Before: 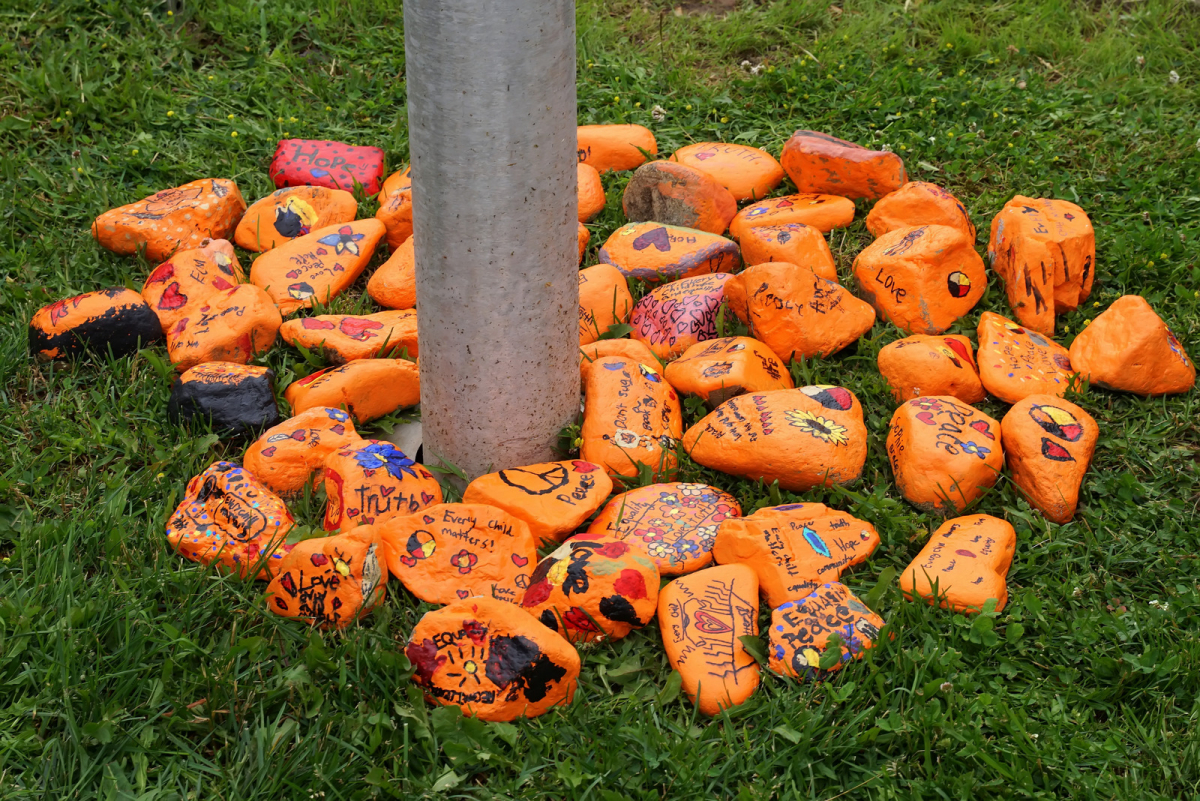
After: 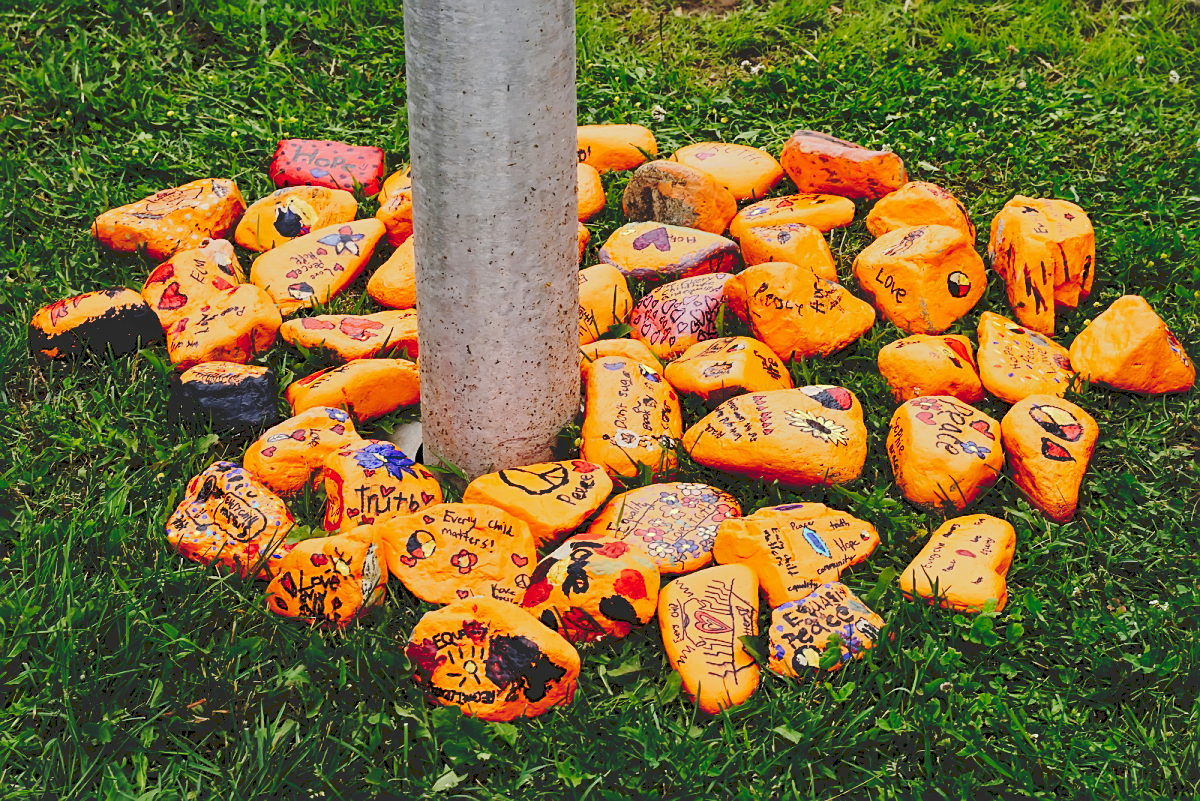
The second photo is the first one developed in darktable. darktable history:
sharpen: on, module defaults
exposure: exposure -0.048 EV, compensate highlight preservation false
tone curve: curves: ch0 [(0, 0) (0.003, 0.185) (0.011, 0.185) (0.025, 0.187) (0.044, 0.185) (0.069, 0.185) (0.1, 0.18) (0.136, 0.18) (0.177, 0.179) (0.224, 0.202) (0.277, 0.252) (0.335, 0.343) (0.399, 0.452) (0.468, 0.553) (0.543, 0.643) (0.623, 0.717) (0.709, 0.778) (0.801, 0.82) (0.898, 0.856) (1, 1)], preserve colors none
local contrast: mode bilateral grid, contrast 25, coarseness 50, detail 123%, midtone range 0.2
